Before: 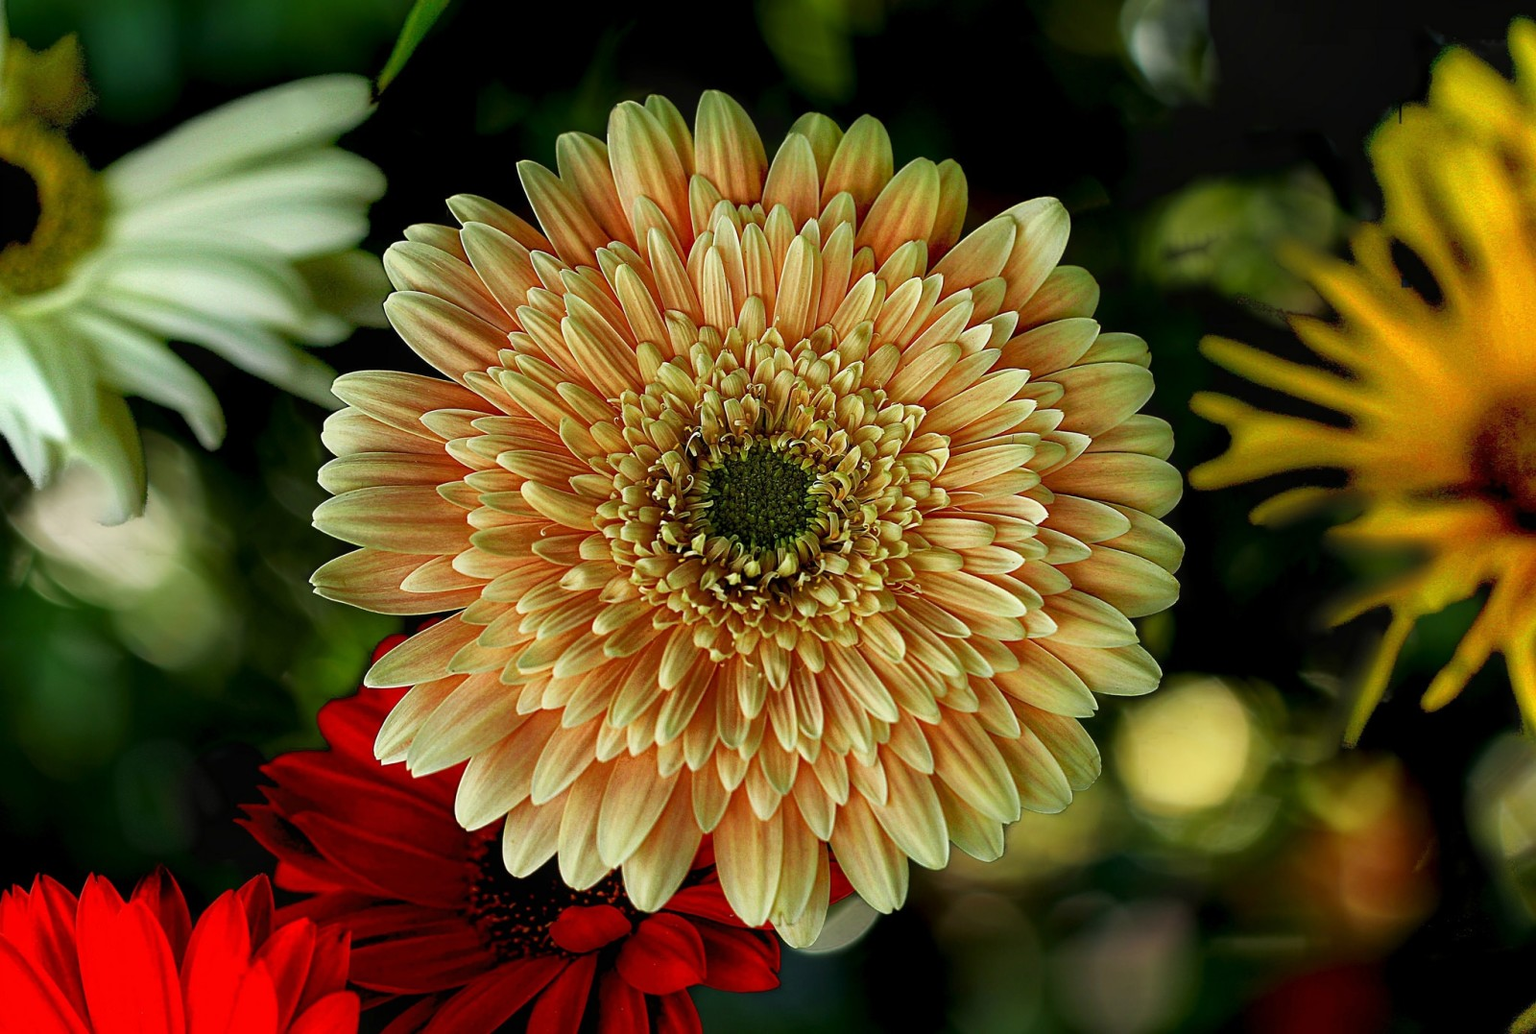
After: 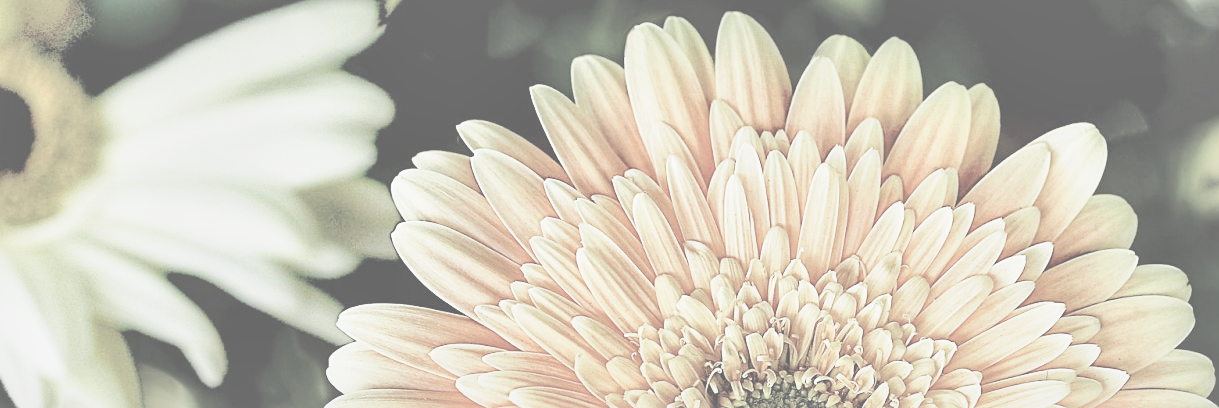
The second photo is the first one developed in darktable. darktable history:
local contrast: mode bilateral grid, contrast 20, coarseness 49, detail 150%, midtone range 0.2
sharpen: amount 0.216
exposure: exposure 0.719 EV, compensate highlight preservation false
crop: left 0.512%, top 7.626%, right 23.292%, bottom 54.473%
contrast brightness saturation: contrast -0.303, brightness 0.766, saturation -0.777
base curve: curves: ch0 [(0, 0) (0.028, 0.03) (0.121, 0.232) (0.46, 0.748) (0.859, 0.968) (1, 1)], preserve colors none
